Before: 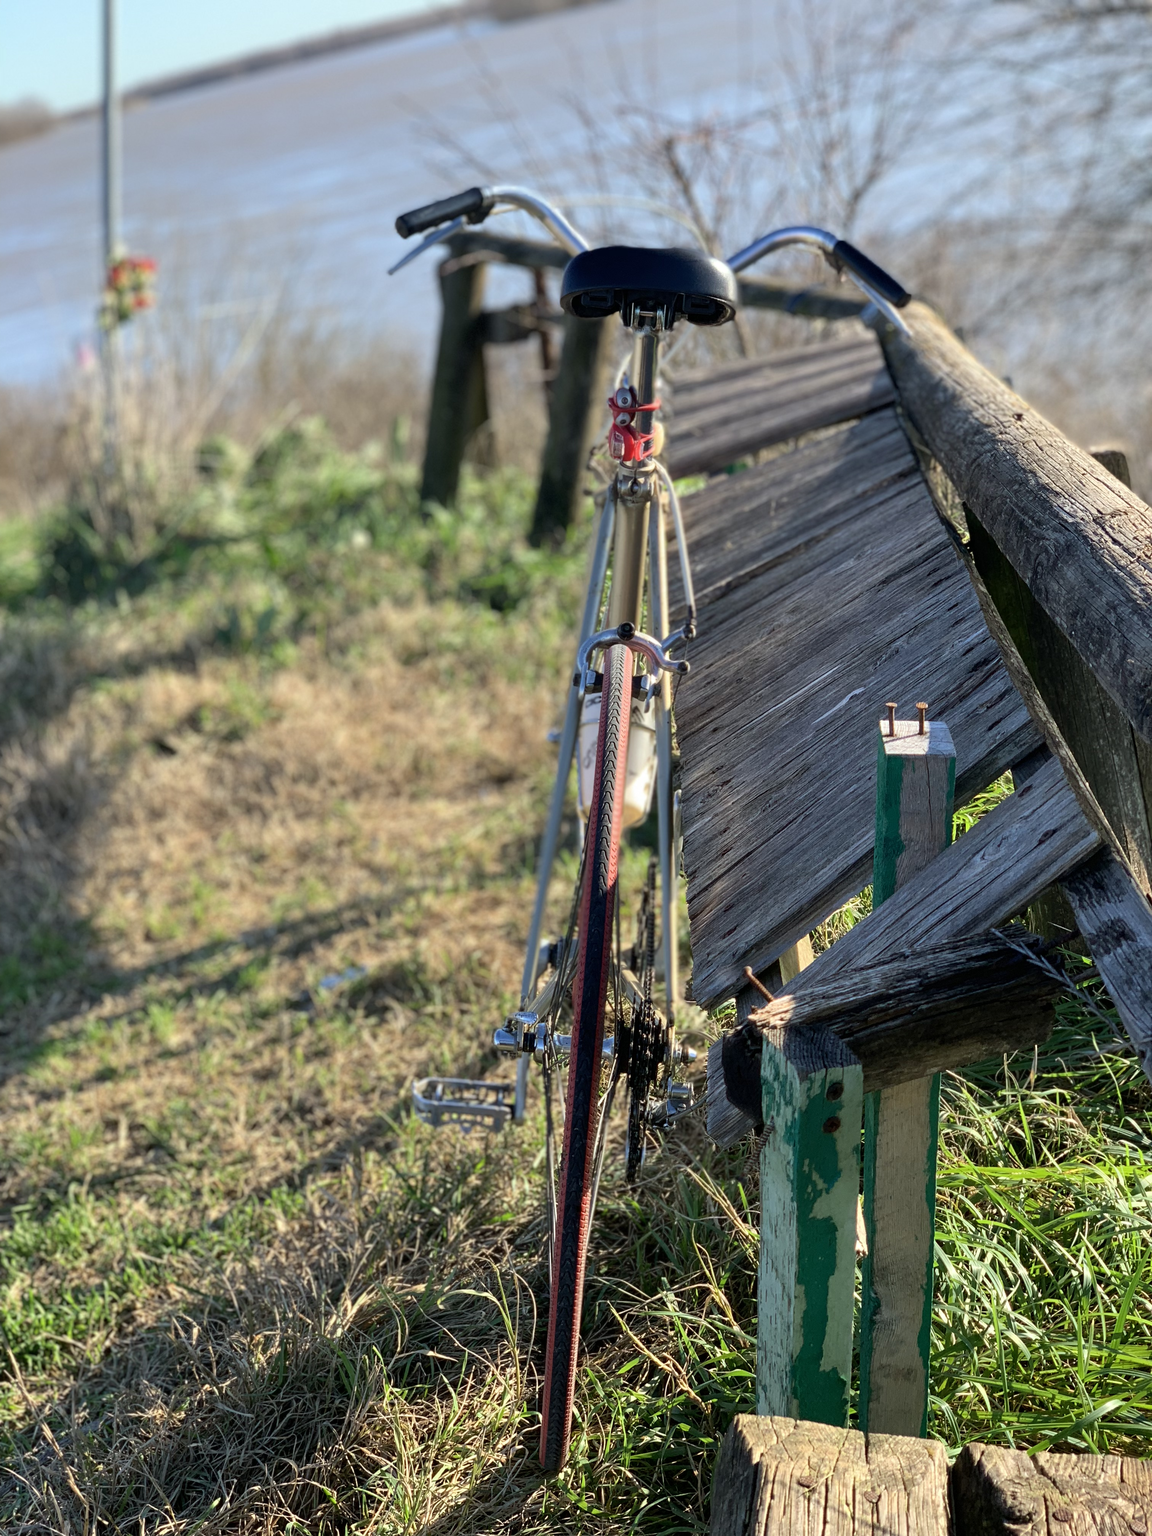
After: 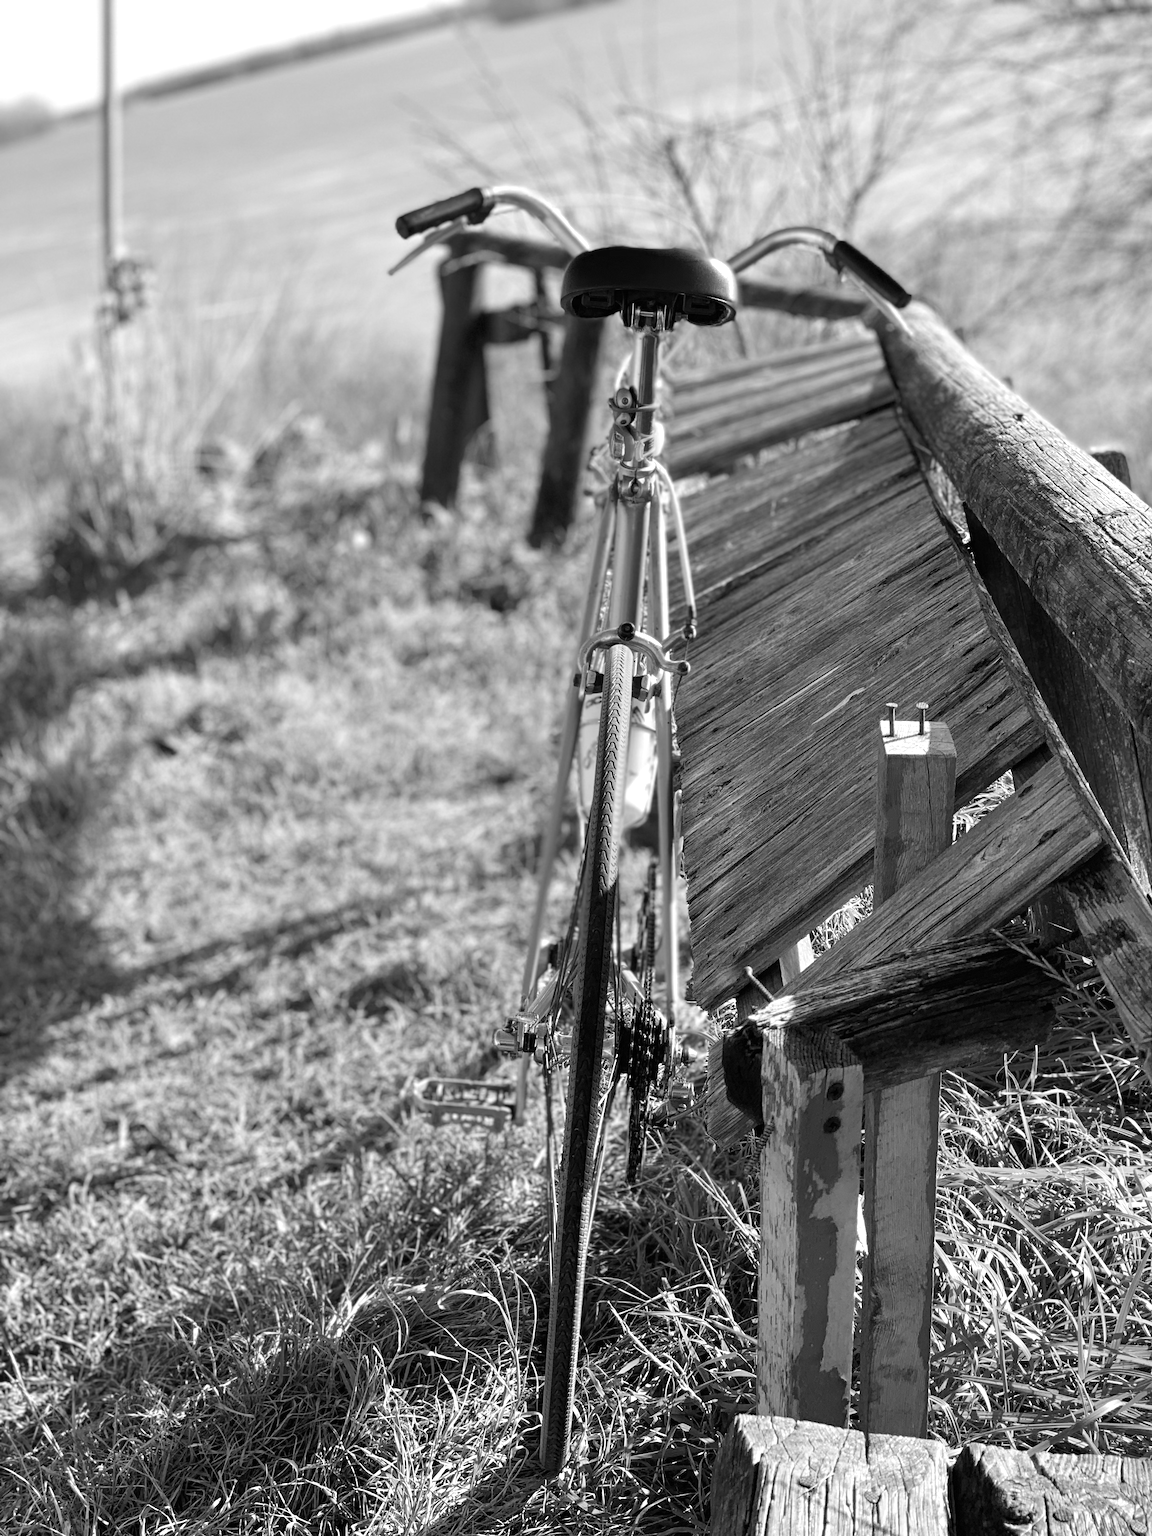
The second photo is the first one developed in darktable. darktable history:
color balance: mode lift, gamma, gain (sRGB), lift [1, 0.69, 1, 1], gamma [1, 1.482, 1, 1], gain [1, 1, 1, 0.802]
monochrome: a 14.95, b -89.96
exposure: black level correction 0, exposure 0.7 EV, compensate exposure bias true, compensate highlight preservation false
